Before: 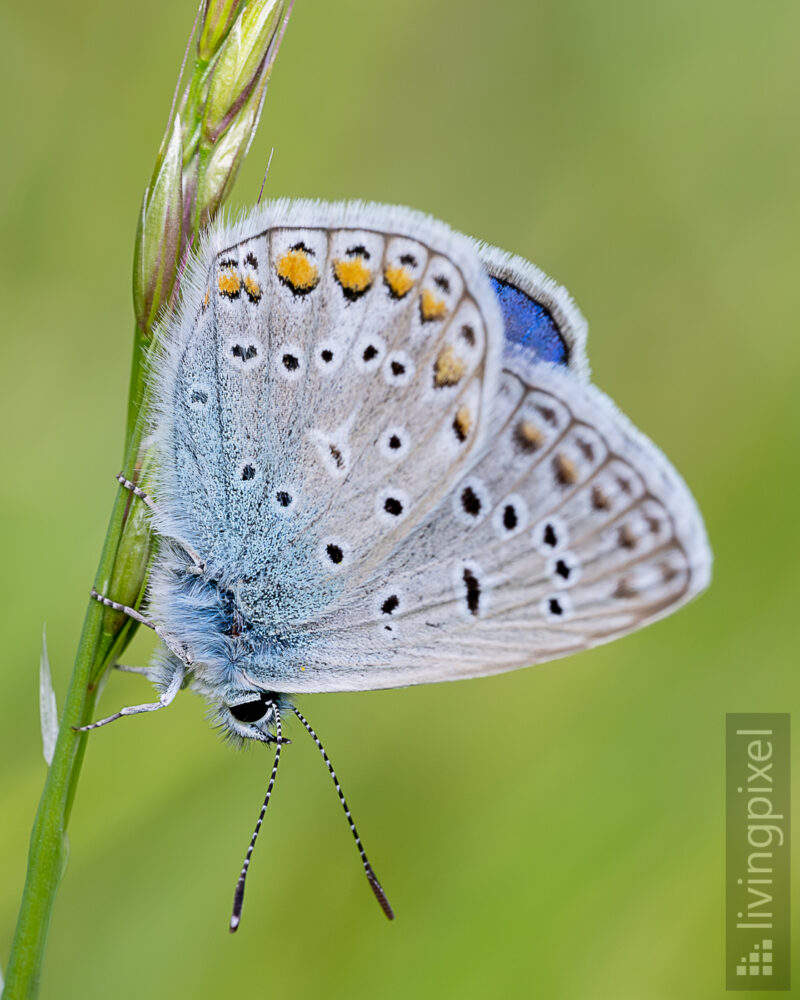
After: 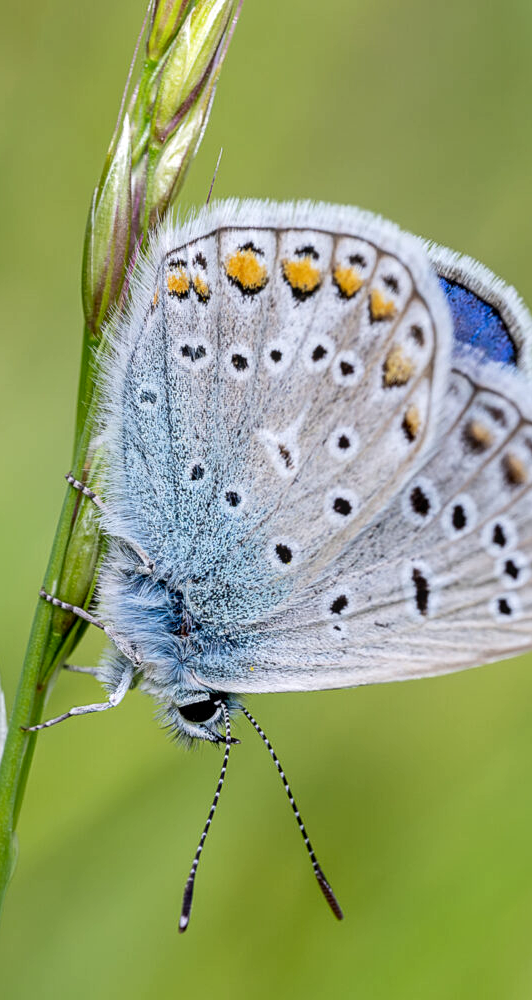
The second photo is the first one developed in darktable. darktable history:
crop and rotate: left 6.412%, right 27.083%
local contrast: detail 130%
